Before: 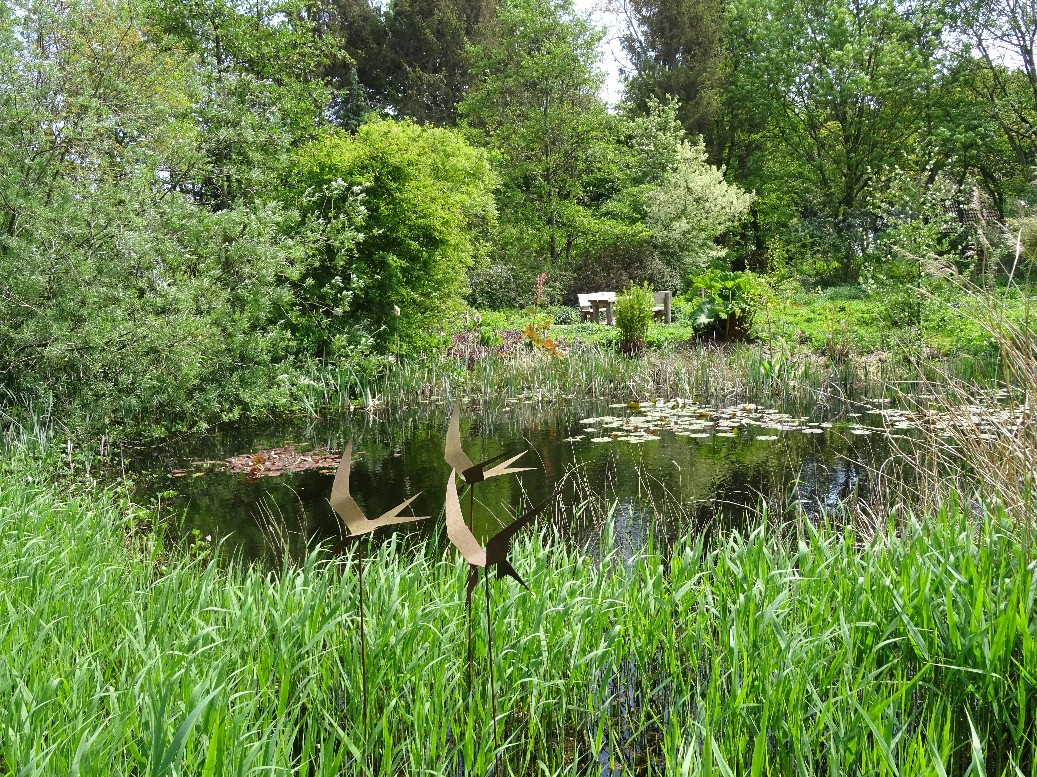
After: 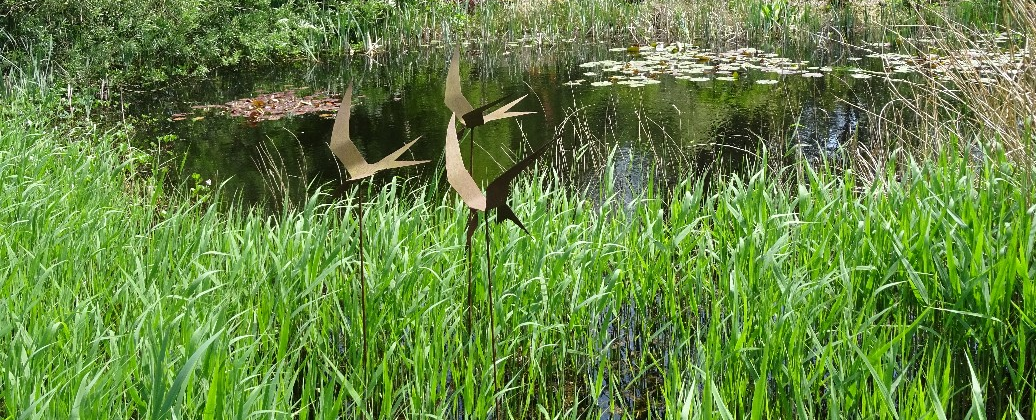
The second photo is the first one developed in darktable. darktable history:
exposure: compensate highlight preservation false
crop and rotate: top 45.92%, right 0.032%
